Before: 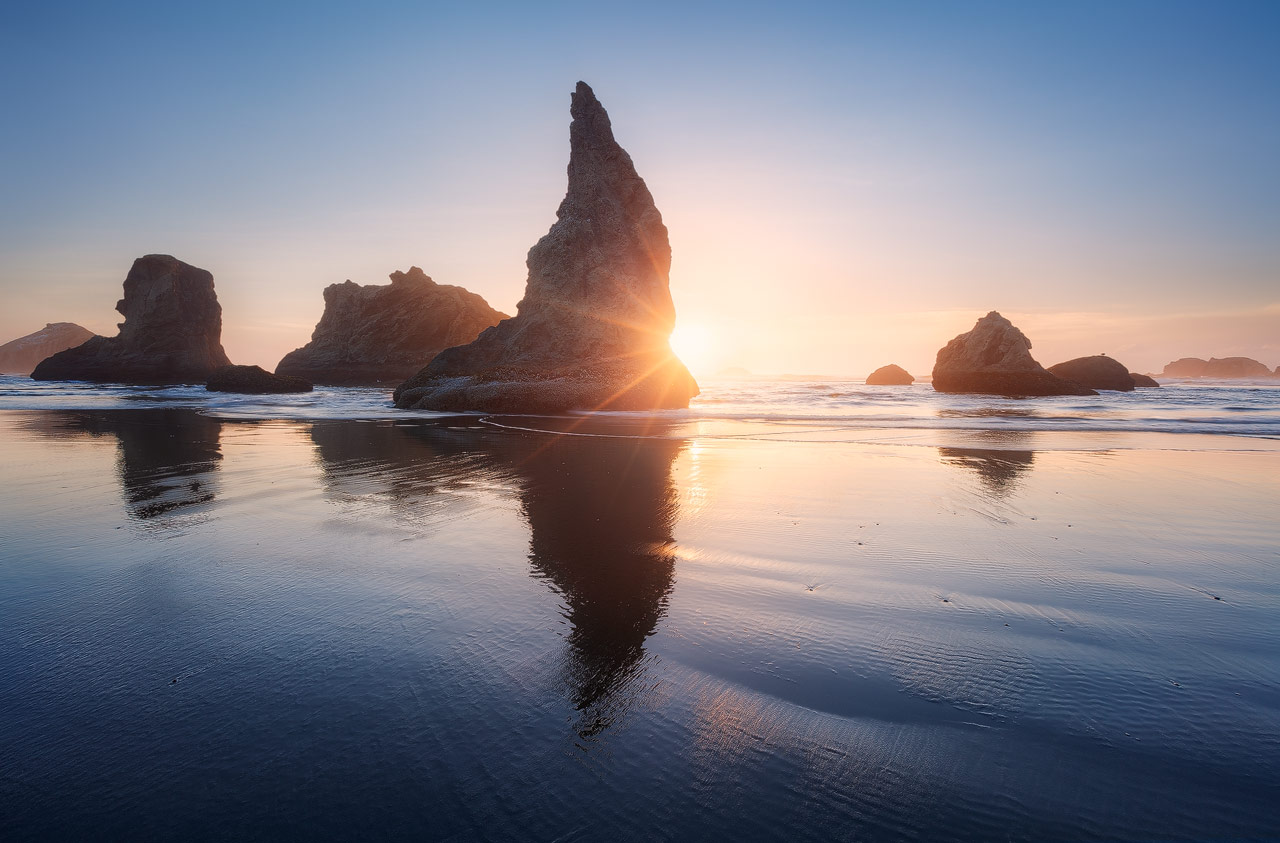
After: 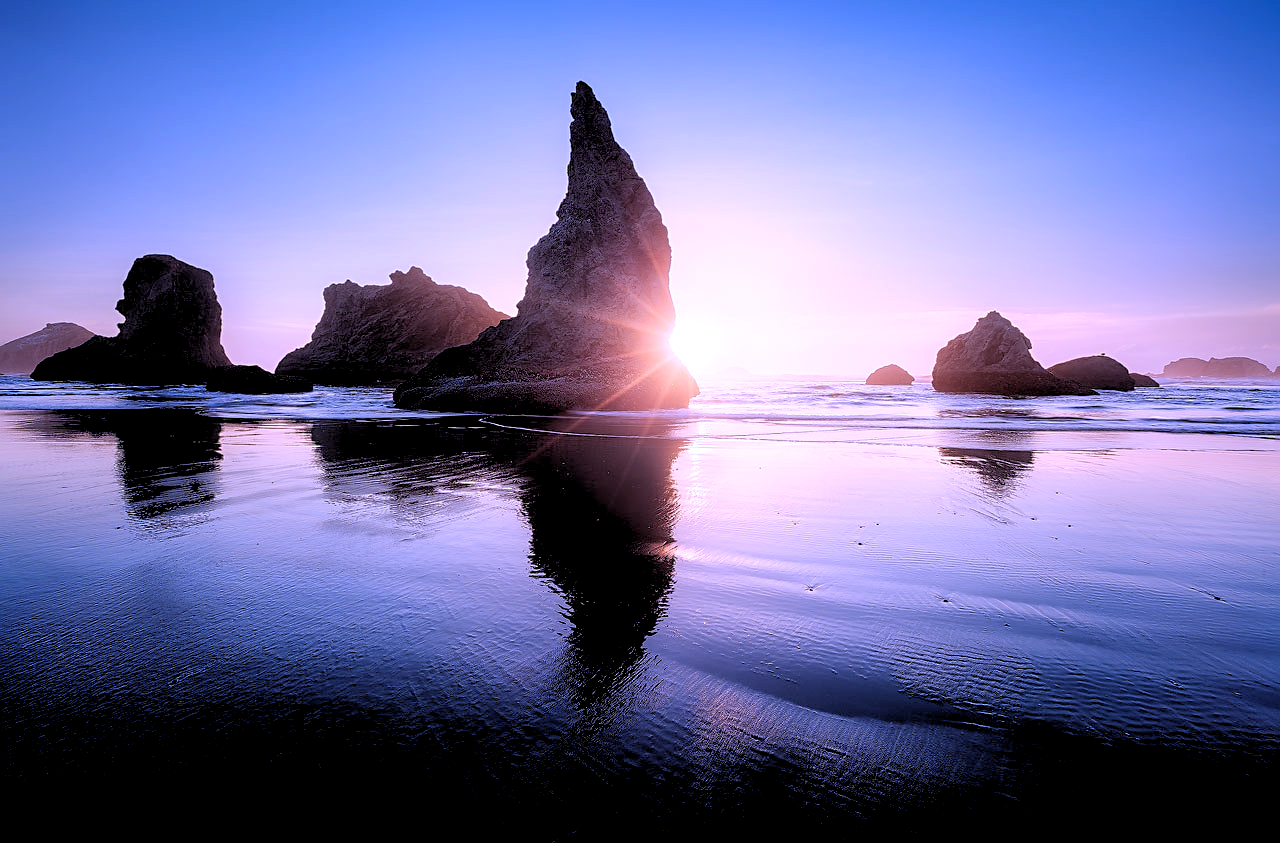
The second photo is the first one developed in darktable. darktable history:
rgb levels: levels [[0.034, 0.472, 0.904], [0, 0.5, 1], [0, 0.5, 1]]
color calibration: output R [1.107, -0.012, -0.003, 0], output B [0, 0, 1.308, 0], illuminant custom, x 0.389, y 0.387, temperature 3838.64 K
sharpen: on, module defaults
color correction: highlights a* -10.04, highlights b* -10.37
